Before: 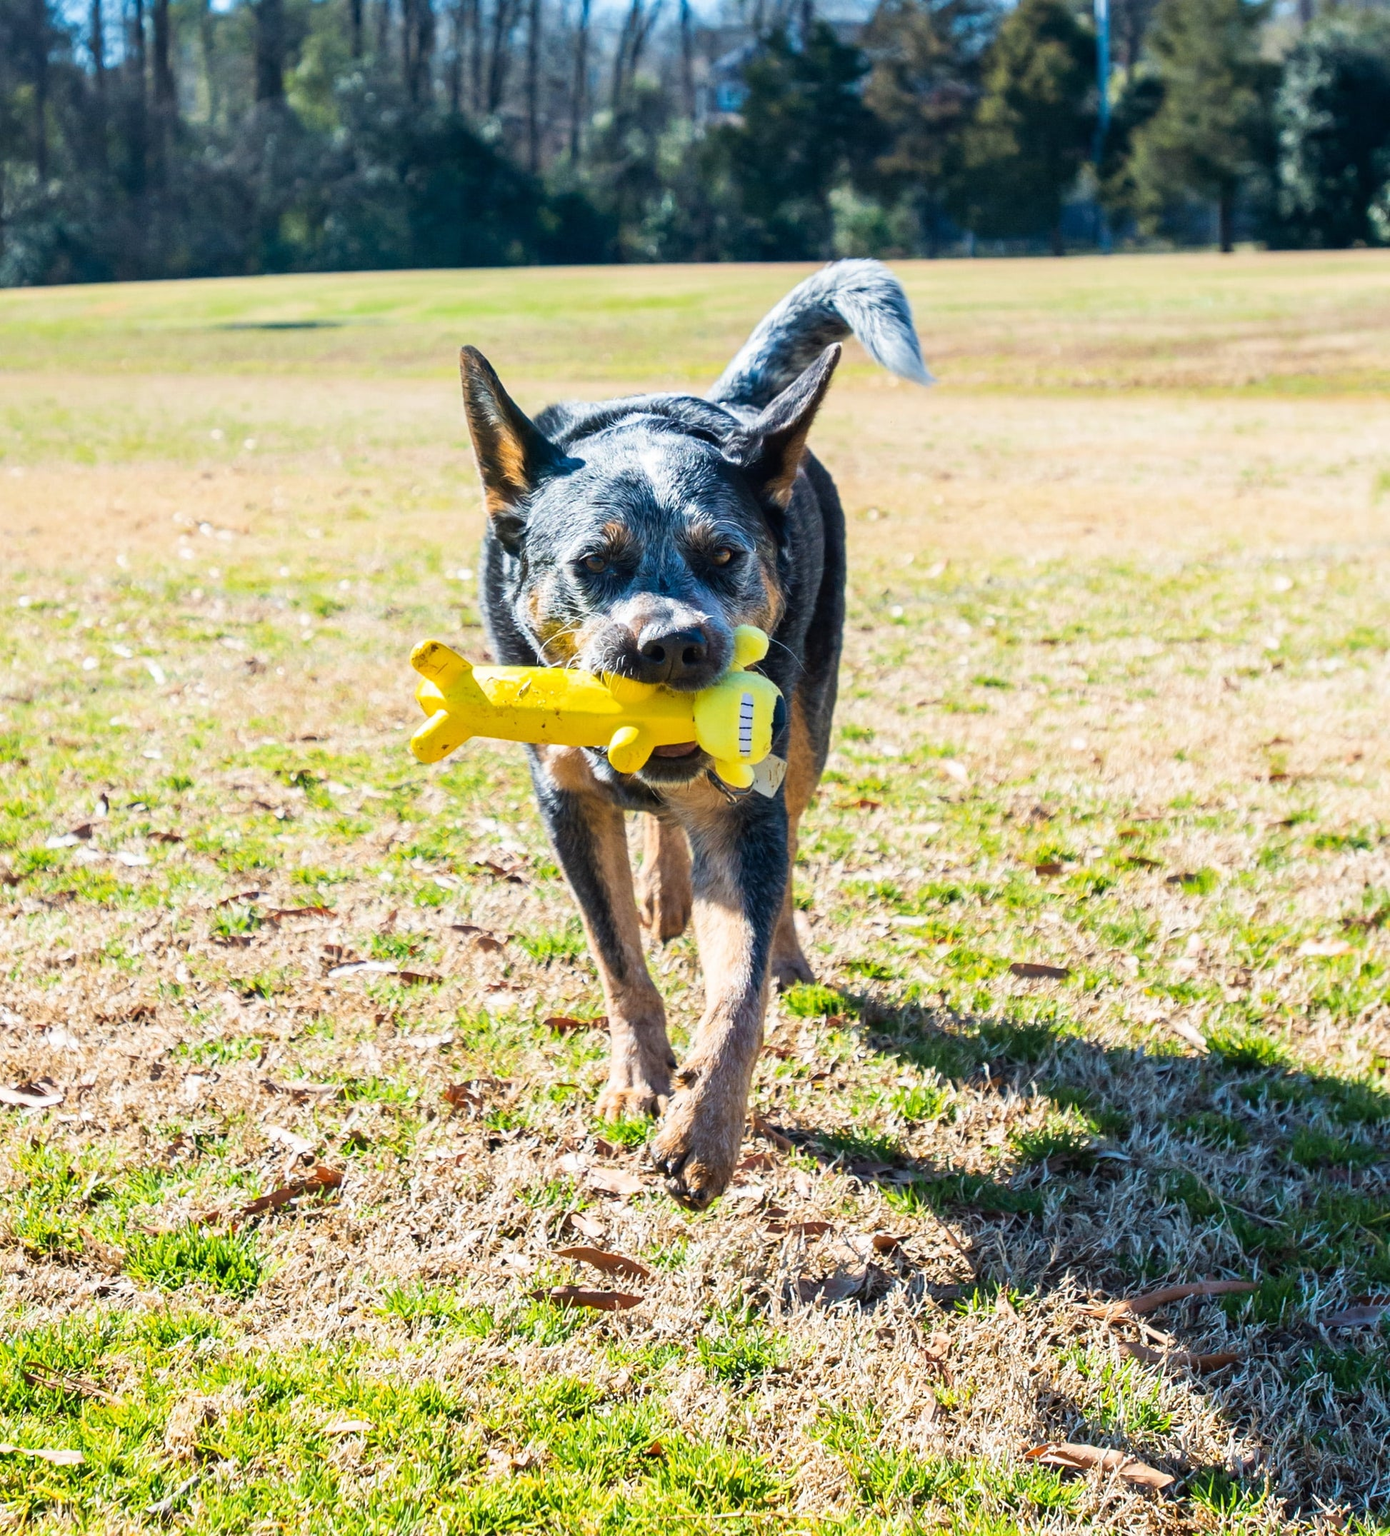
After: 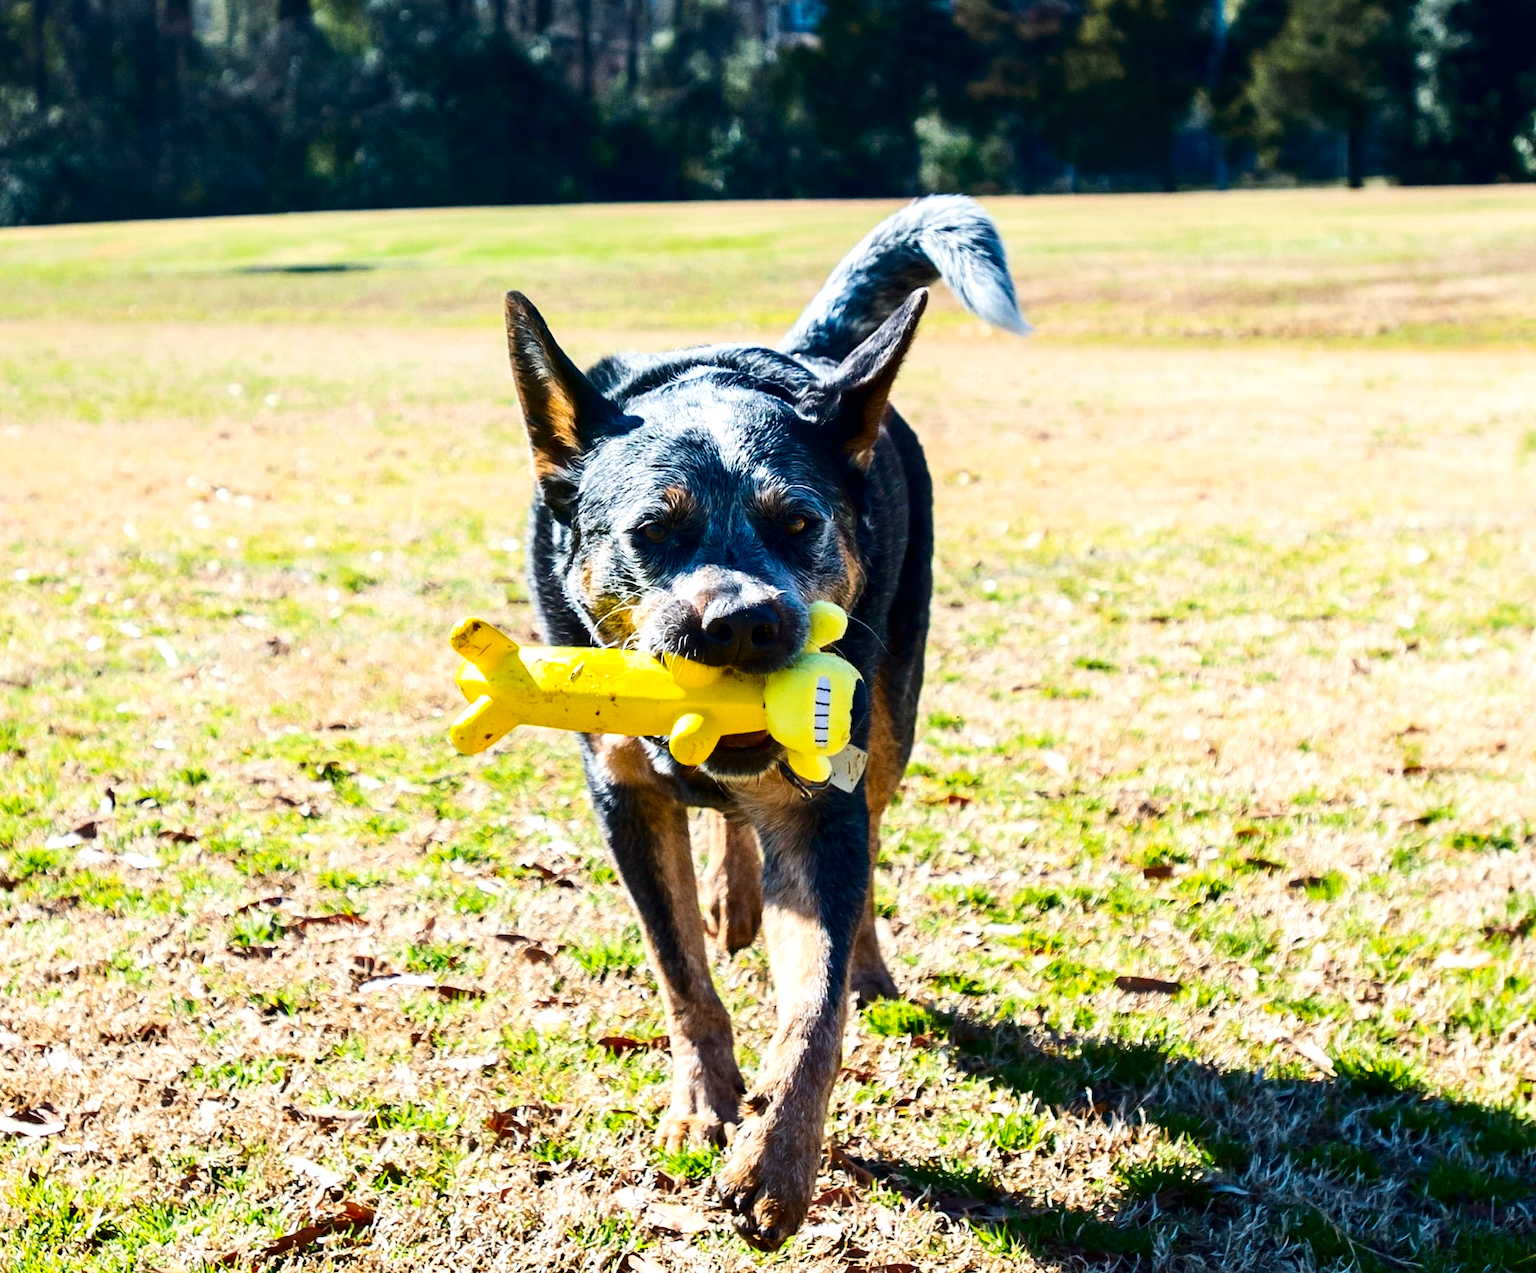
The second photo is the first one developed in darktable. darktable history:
crop: left 0.387%, top 5.469%, bottom 19.809%
exposure: exposure 0.217 EV, compensate highlight preservation false
contrast brightness saturation: contrast 0.19, brightness -0.24, saturation 0.11
